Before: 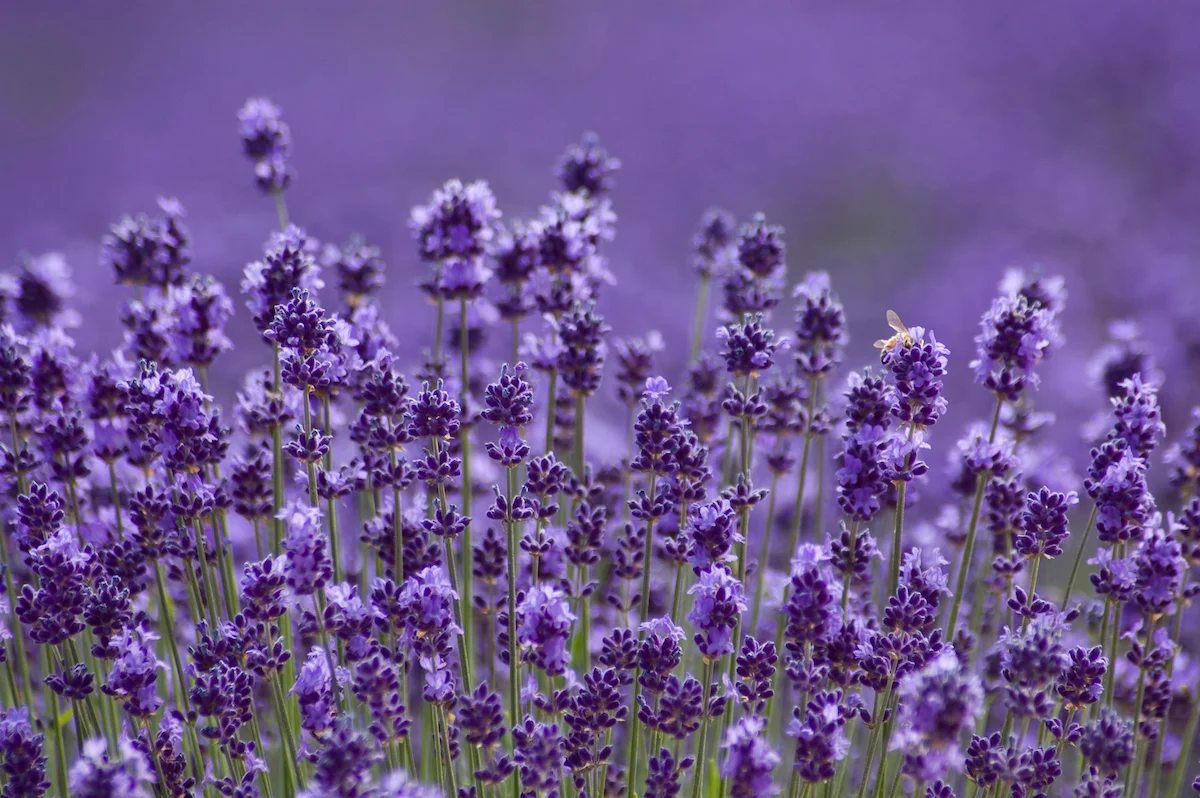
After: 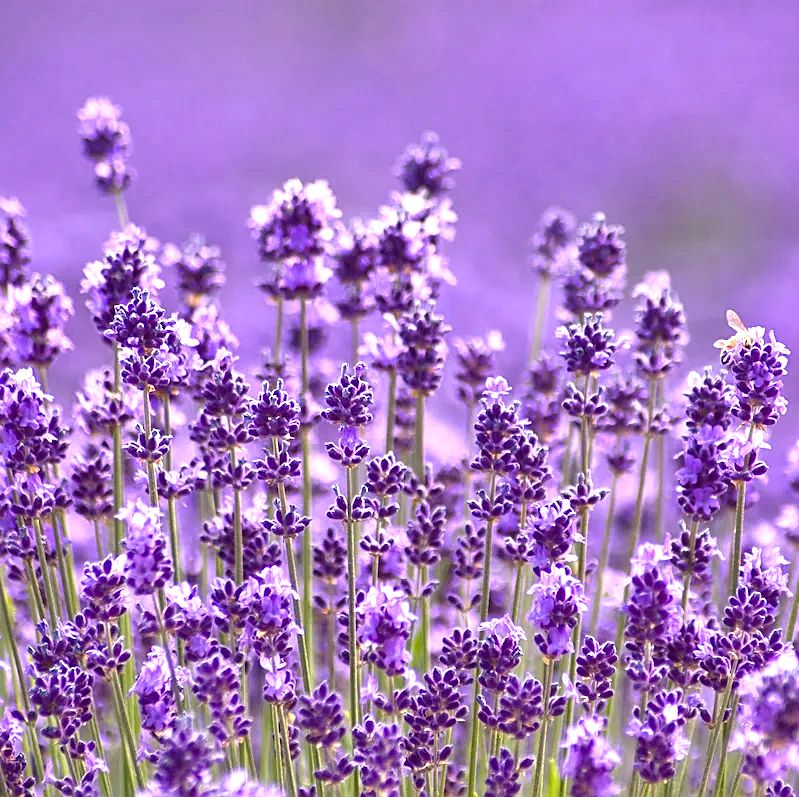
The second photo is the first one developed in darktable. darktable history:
color correction: highlights a* 7.34, highlights b* 4.37
sharpen: on, module defaults
exposure: black level correction 0, exposure 1.3 EV, compensate exposure bias true, compensate highlight preservation false
crop and rotate: left 13.409%, right 19.924%
shadows and highlights: shadows 43.71, white point adjustment -1.46, soften with gaussian
